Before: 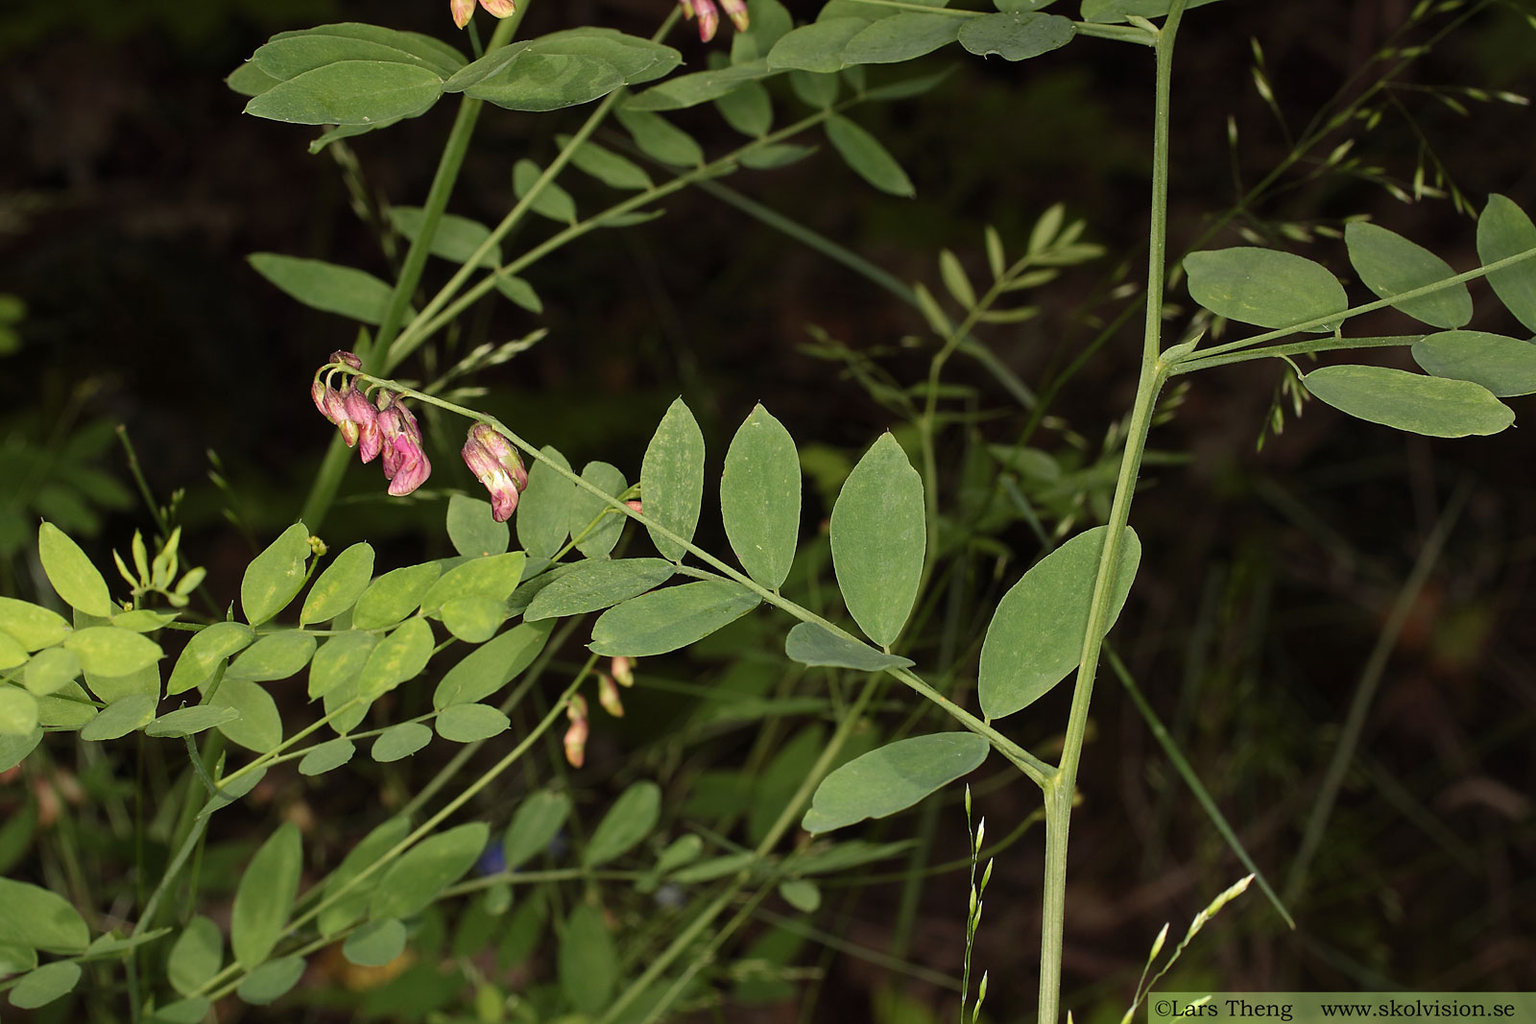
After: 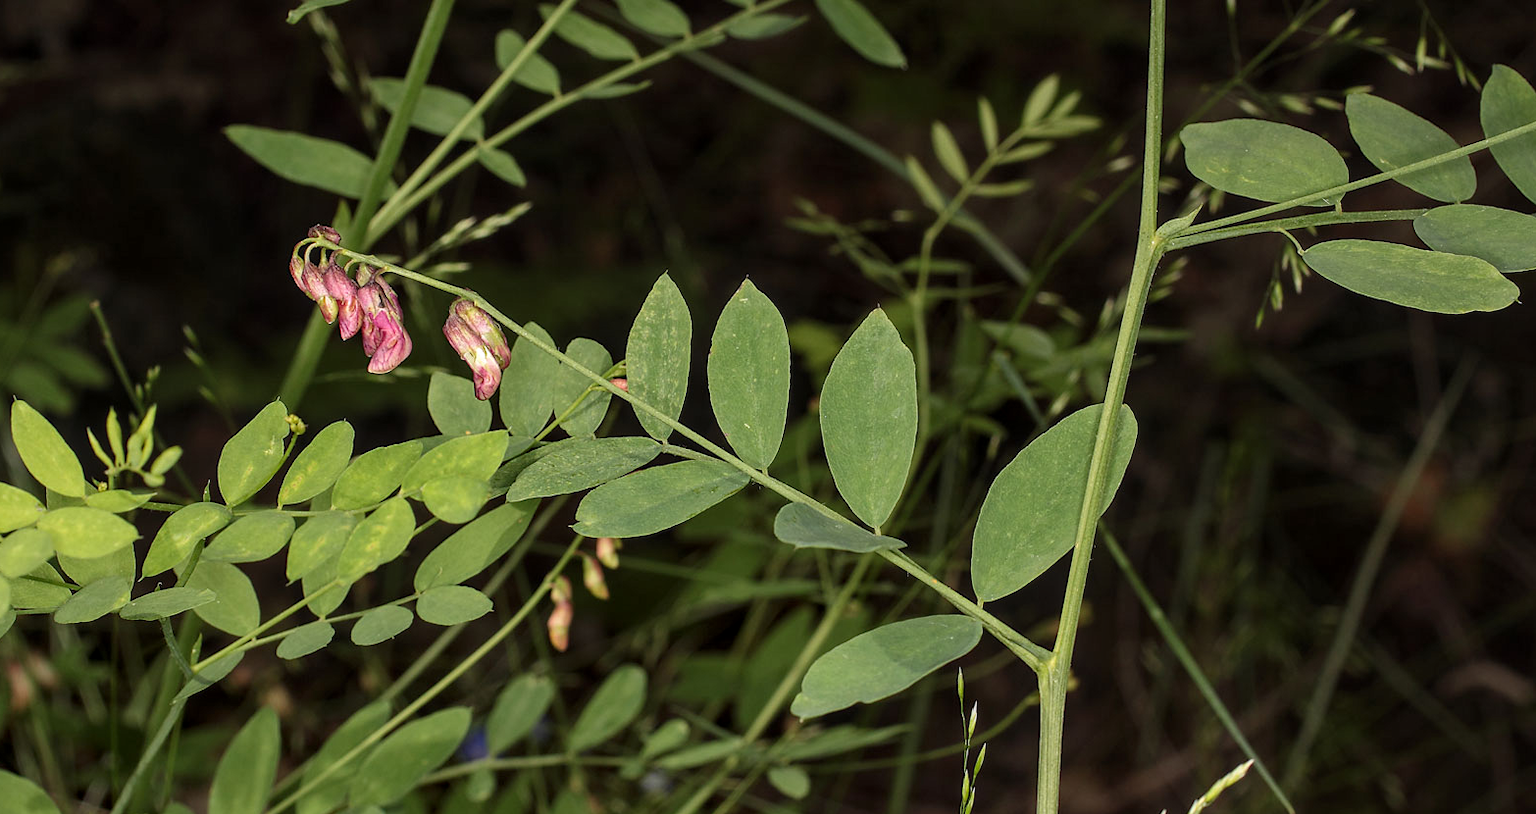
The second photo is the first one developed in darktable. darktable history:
crop and rotate: left 1.862%, top 12.833%, right 0.216%, bottom 9.287%
local contrast: on, module defaults
